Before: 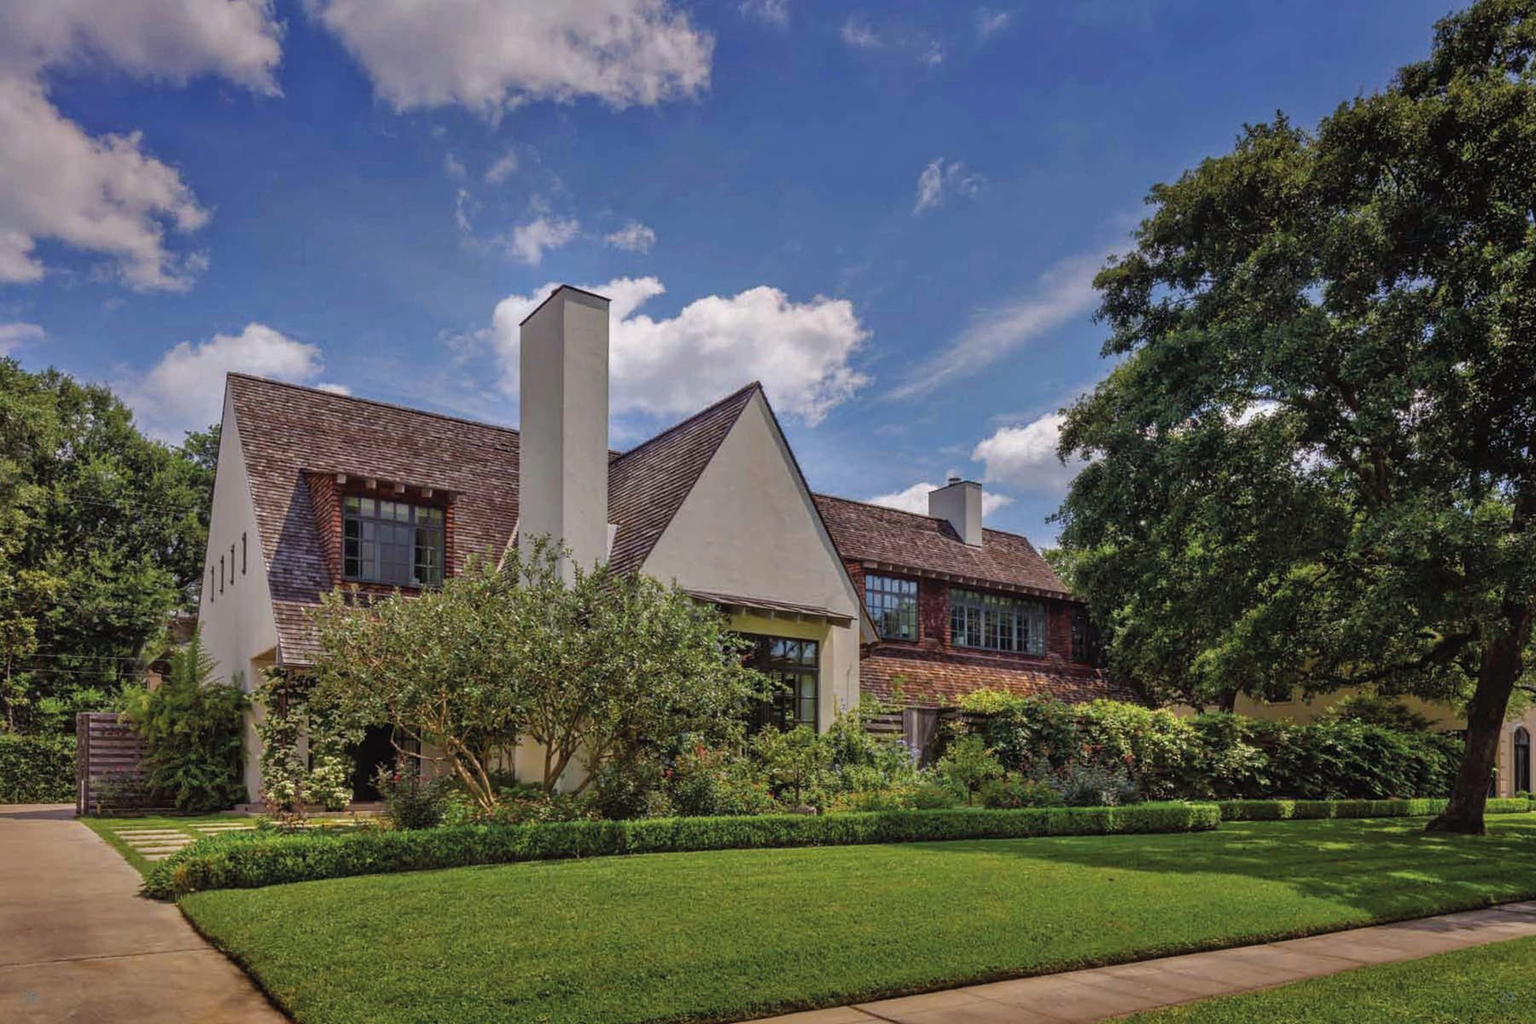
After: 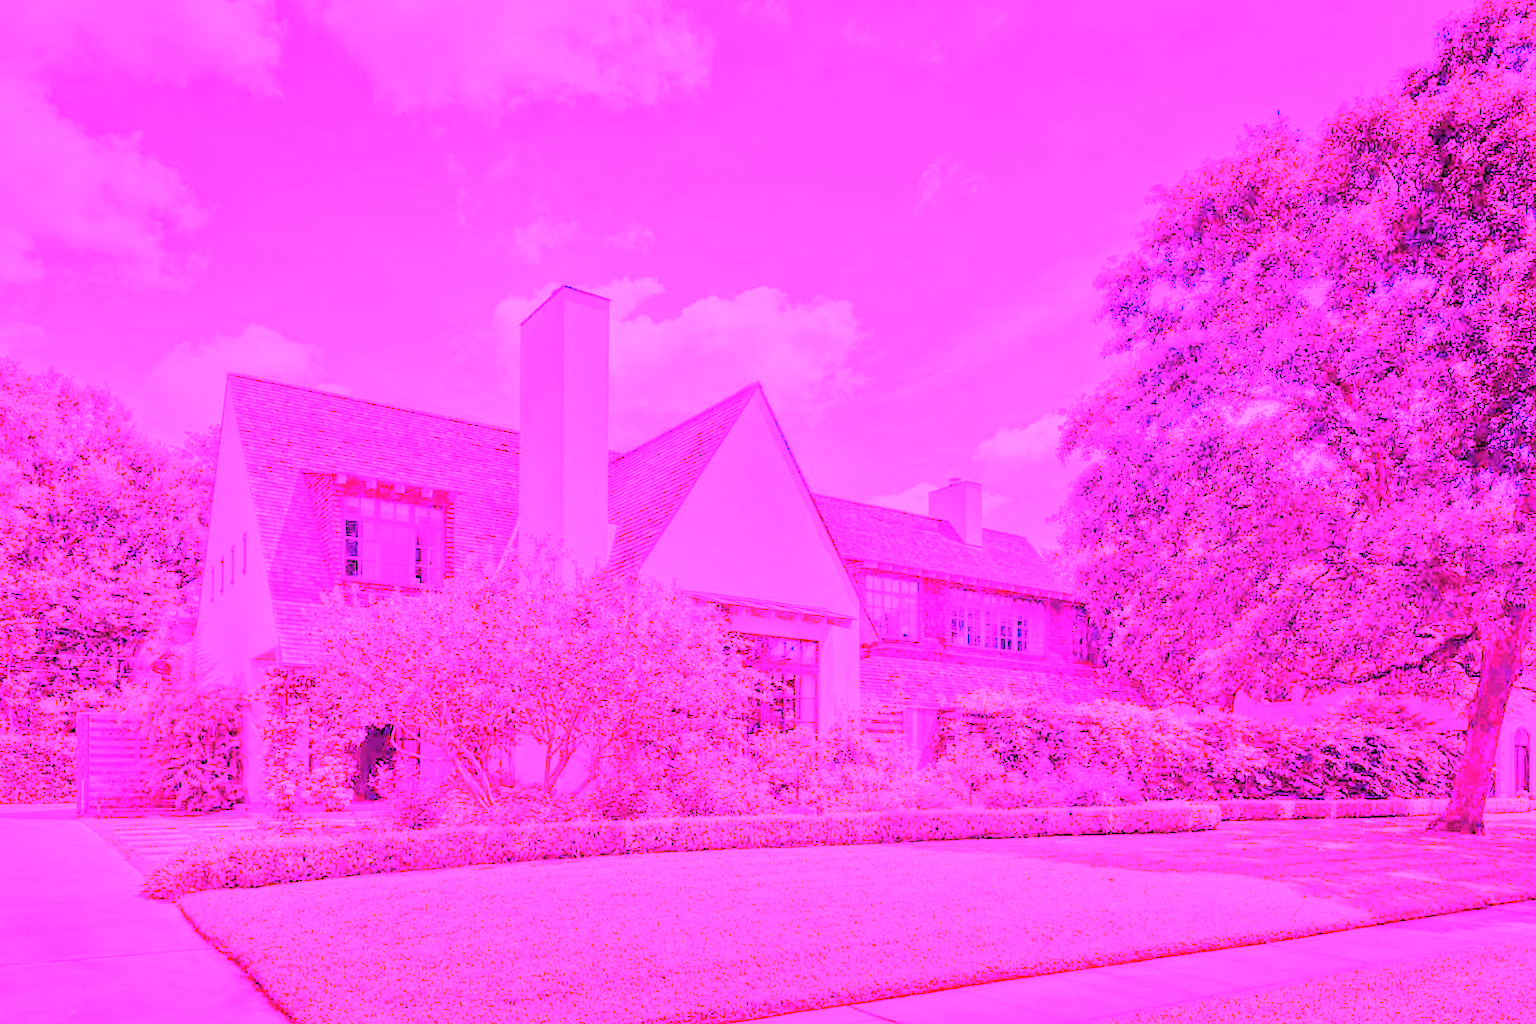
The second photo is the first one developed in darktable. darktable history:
white balance: red 8, blue 8
rgb levels: levels [[0.027, 0.429, 0.996], [0, 0.5, 1], [0, 0.5, 1]]
